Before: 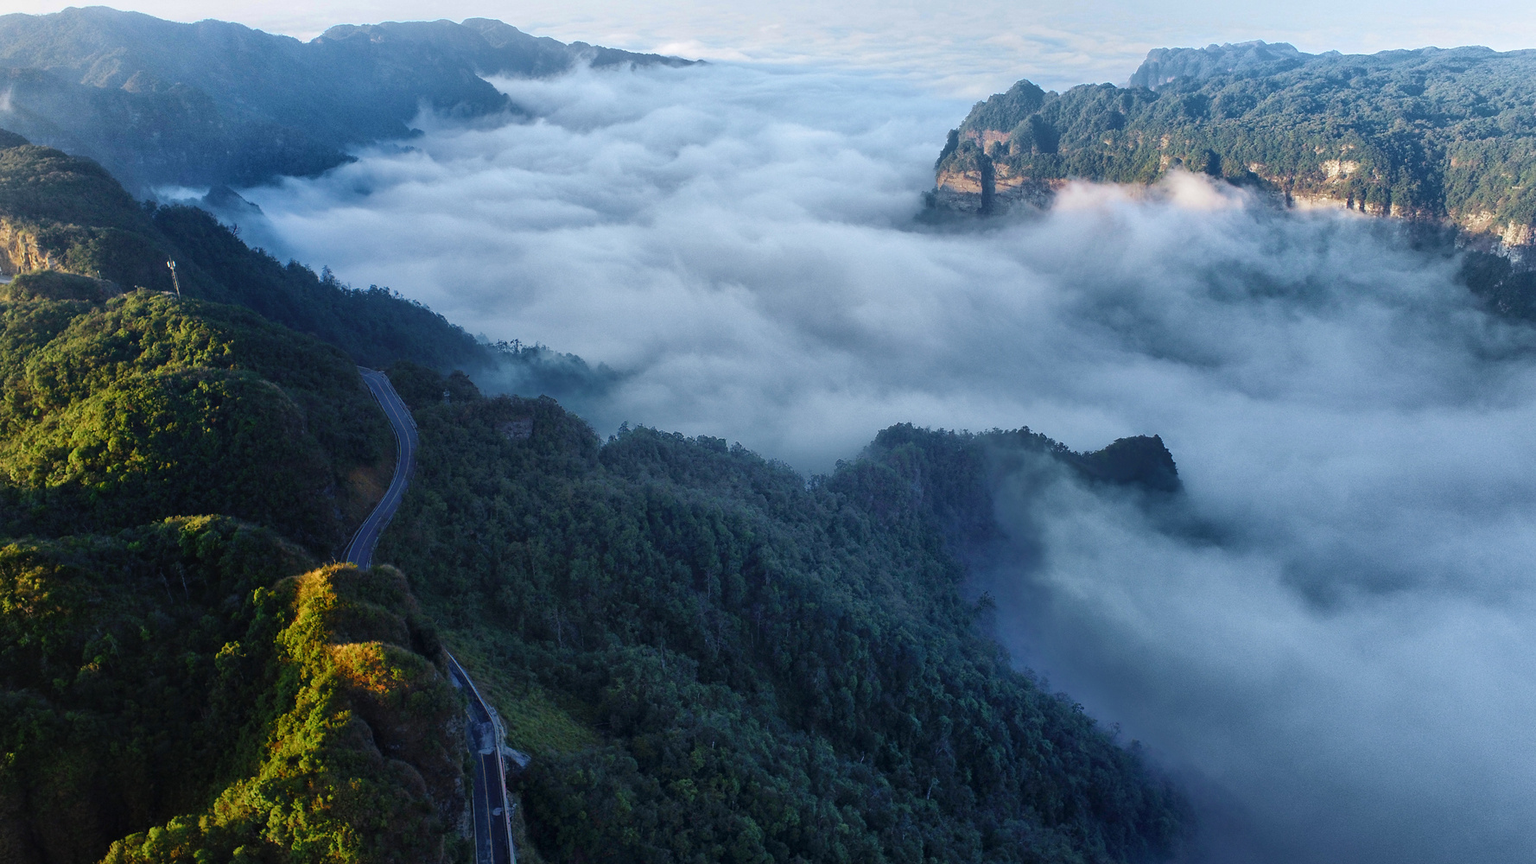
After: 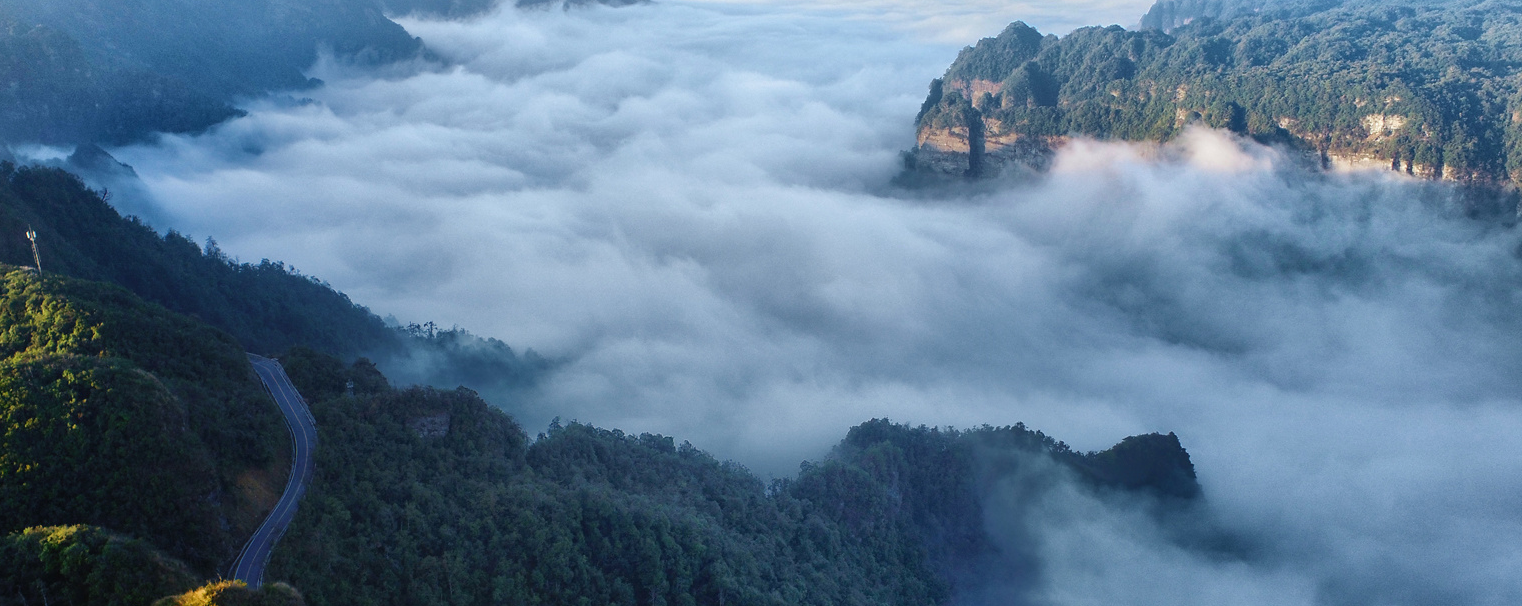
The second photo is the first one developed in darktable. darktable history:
crop and rotate: left 9.395%, top 7.156%, right 4.953%, bottom 32.18%
